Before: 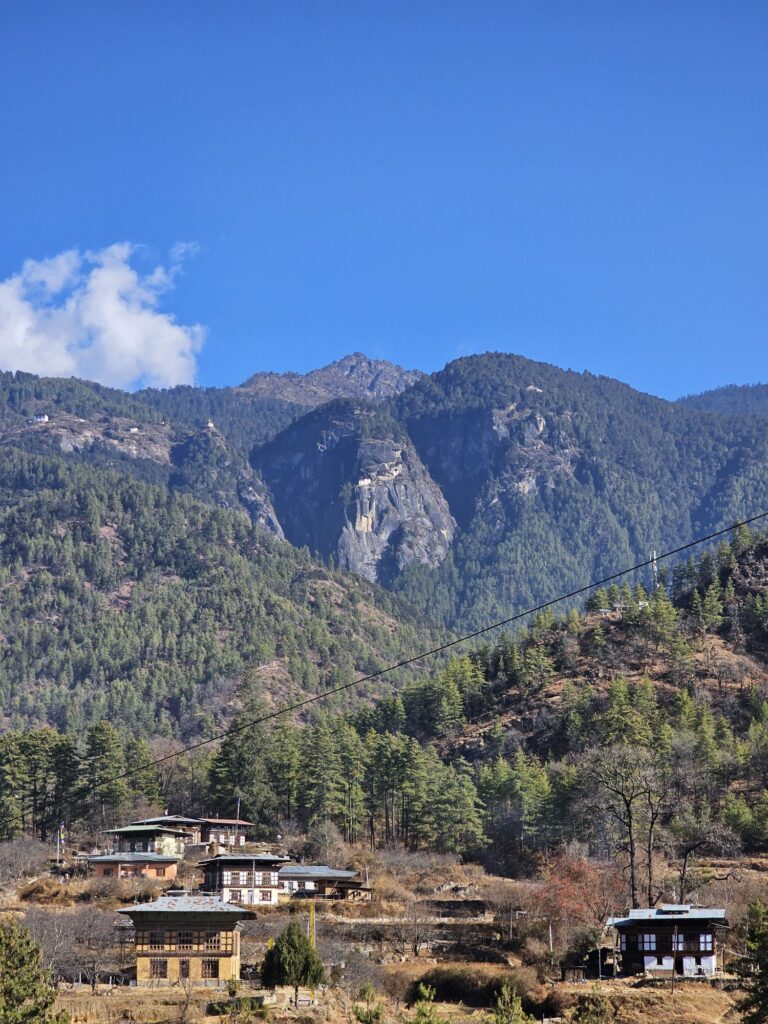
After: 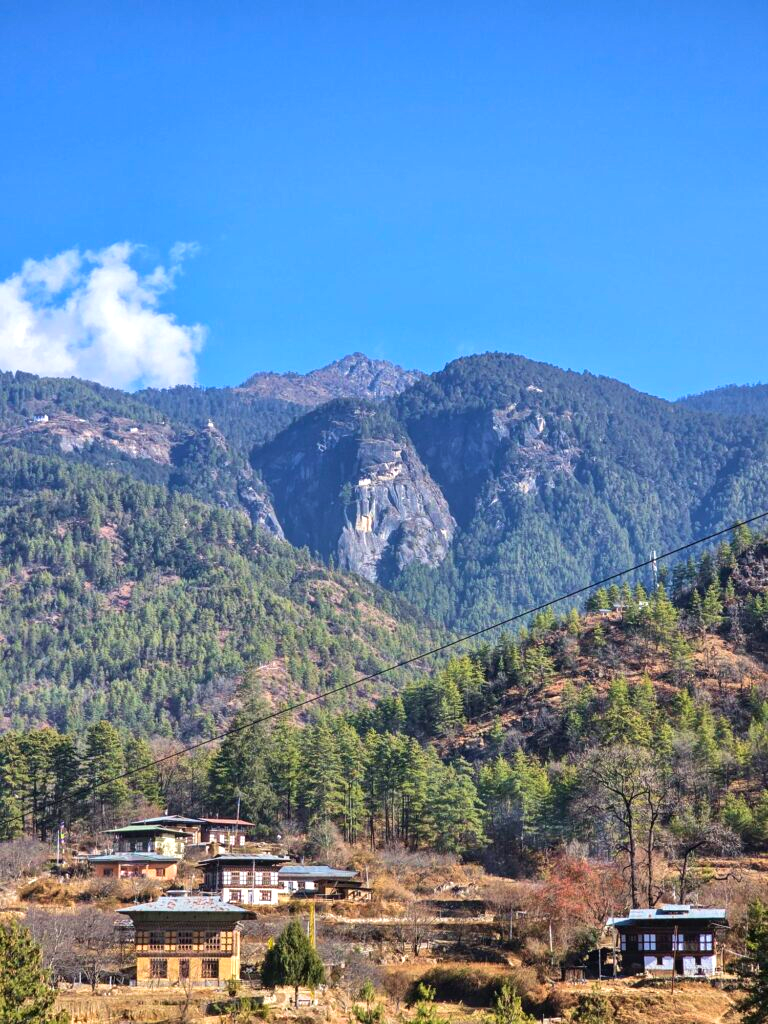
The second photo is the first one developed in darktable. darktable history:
exposure: black level correction 0.001, exposure 0.5 EV, compensate exposure bias true, compensate highlight preservation false
local contrast: detail 110%
tone equalizer: on, module defaults
velvia: on, module defaults
